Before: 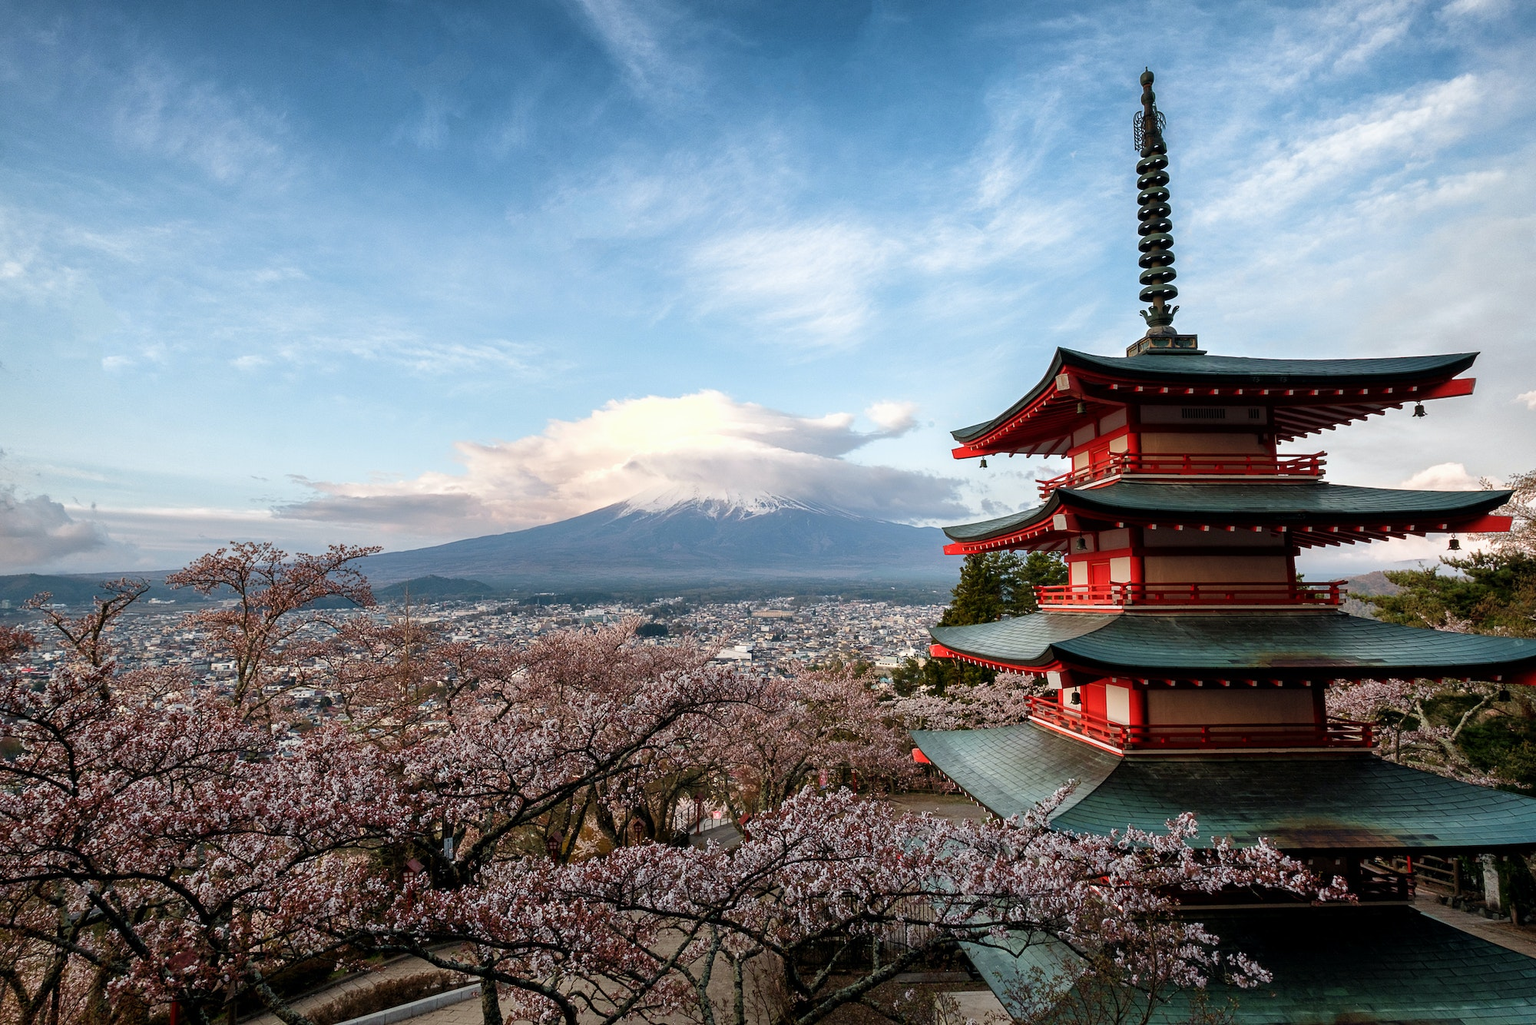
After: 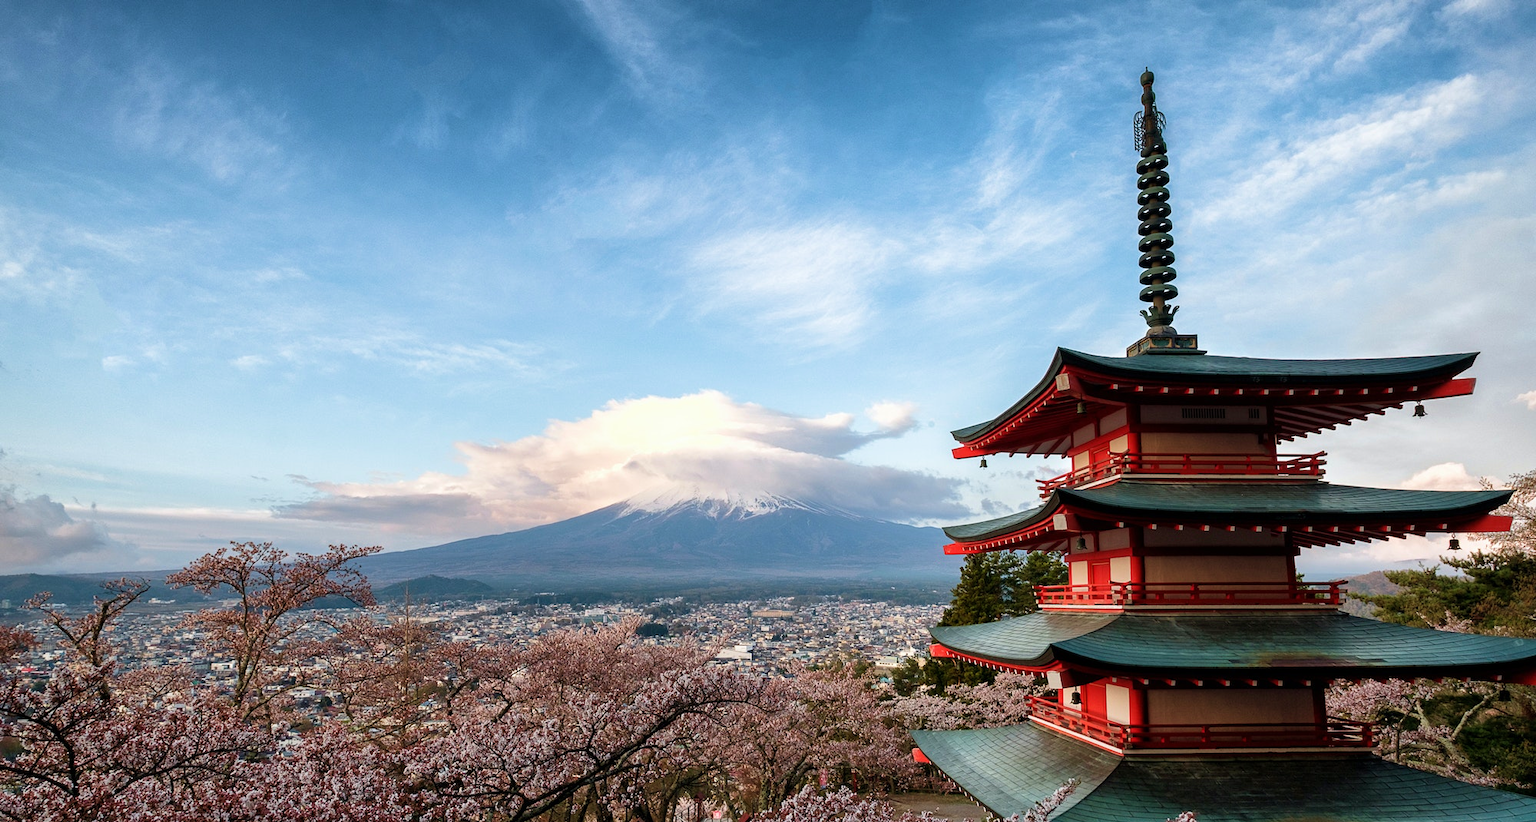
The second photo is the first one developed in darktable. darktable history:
crop: bottom 19.644%
velvia: on, module defaults
